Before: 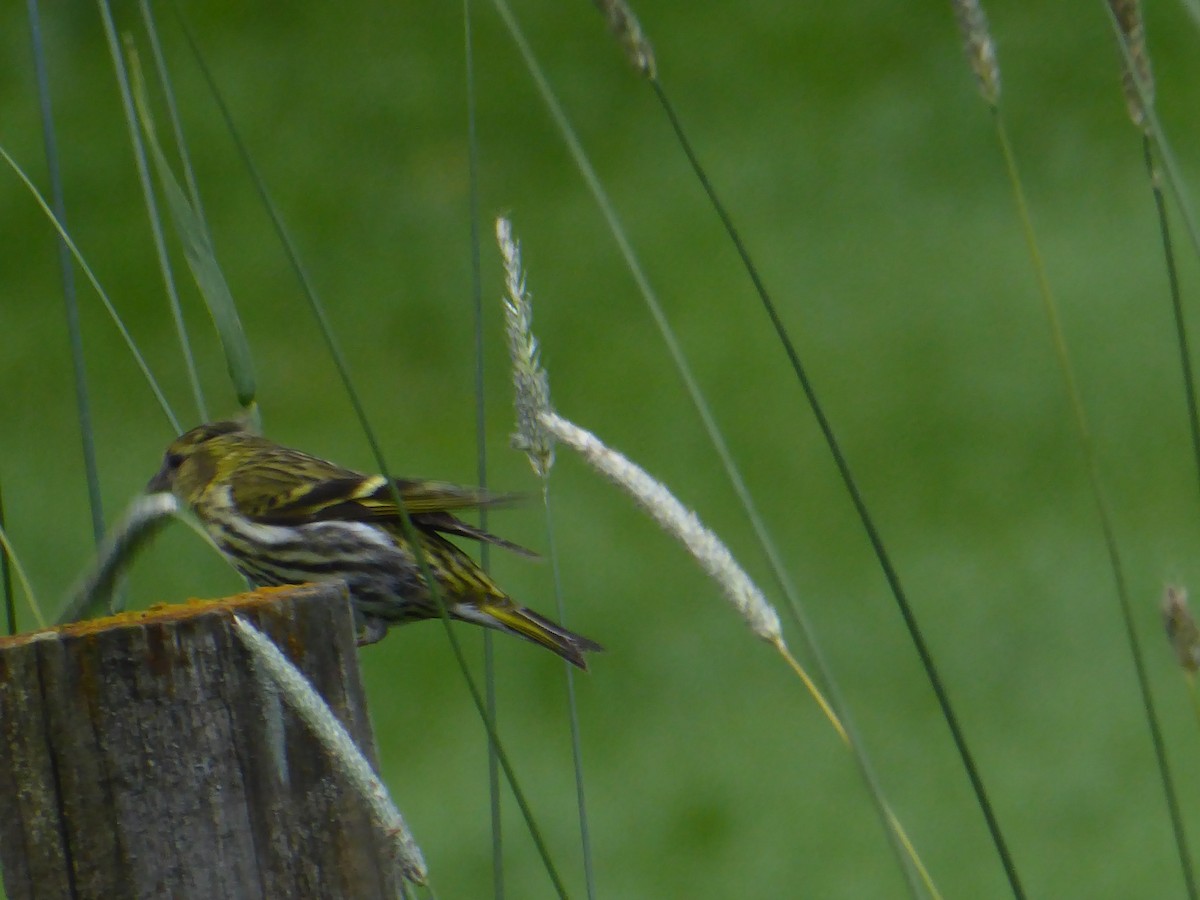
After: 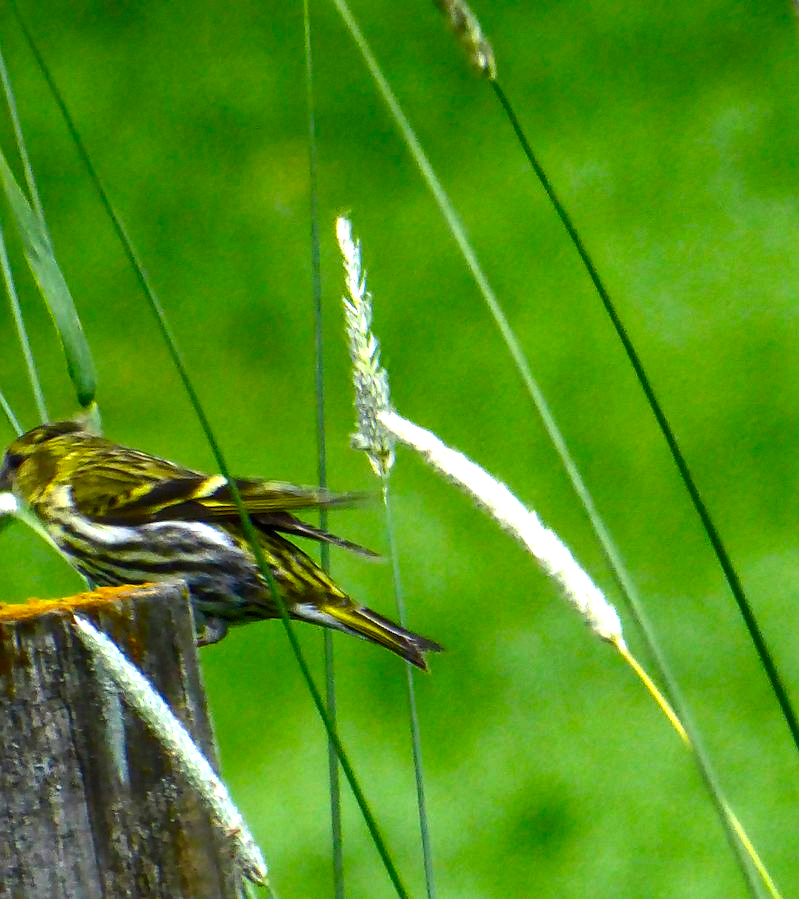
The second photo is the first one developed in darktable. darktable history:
crop and rotate: left 13.352%, right 20.005%
shadows and highlights: soften with gaussian
exposure: black level correction 0, exposure 1.709 EV, compensate highlight preservation false
color balance rgb: linear chroma grading › shadows 31.666%, linear chroma grading › global chroma -2.011%, linear chroma grading › mid-tones 4.384%, perceptual saturation grading › global saturation 19.973%
contrast brightness saturation: contrast 0.129, brightness -0.227, saturation 0.14
local contrast: on, module defaults
sharpen: radius 1.852, amount 0.402, threshold 1.626
